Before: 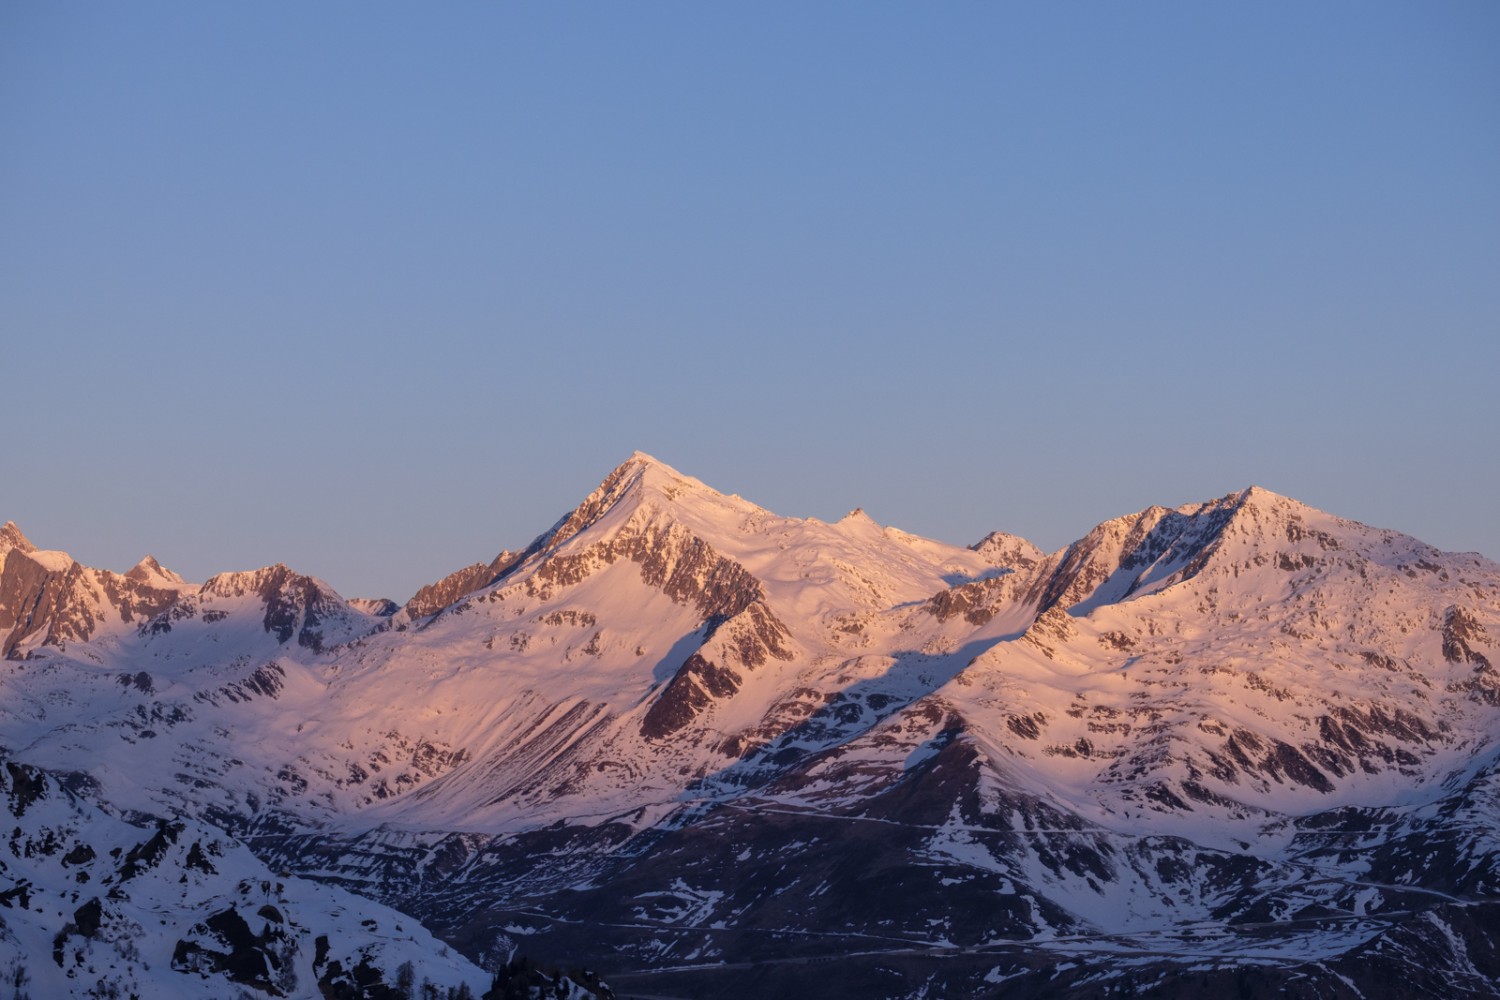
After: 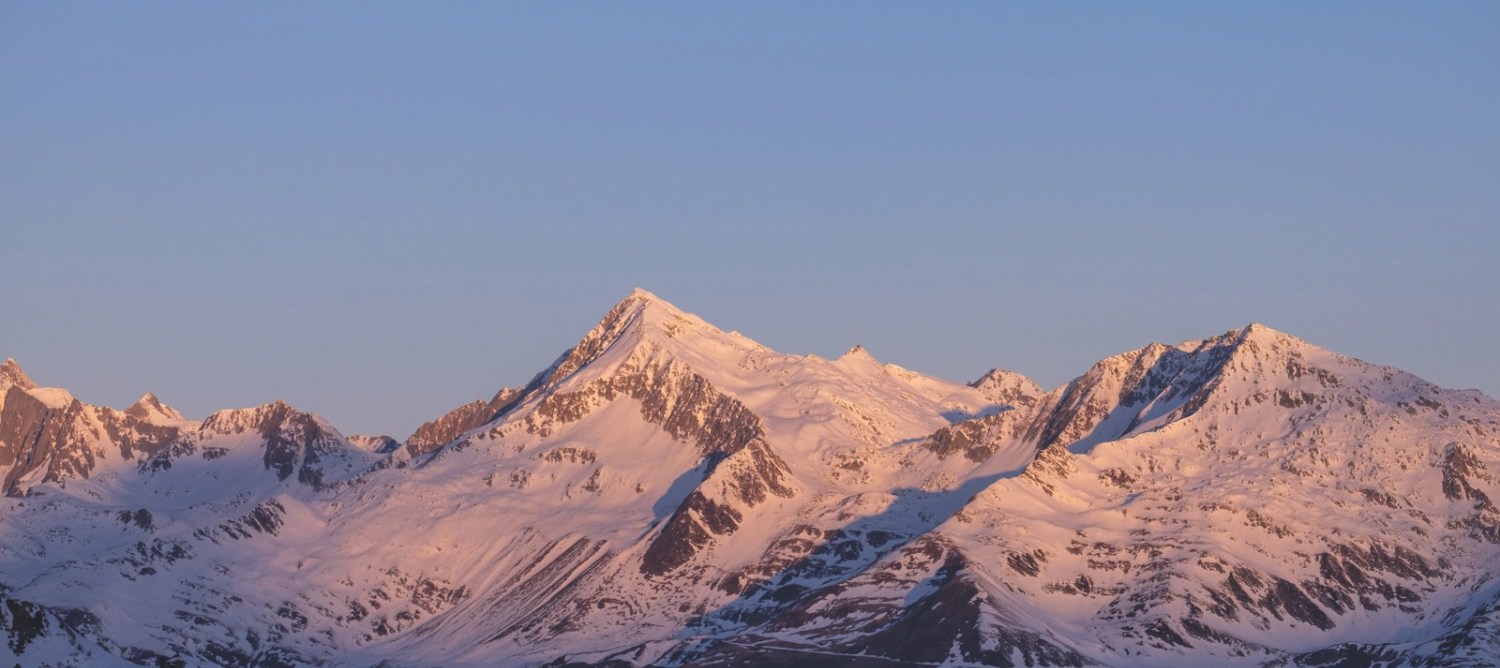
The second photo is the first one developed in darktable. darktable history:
exposure: black level correction -0.015, compensate exposure bias true, compensate highlight preservation false
crop: top 16.394%, bottom 16.771%
